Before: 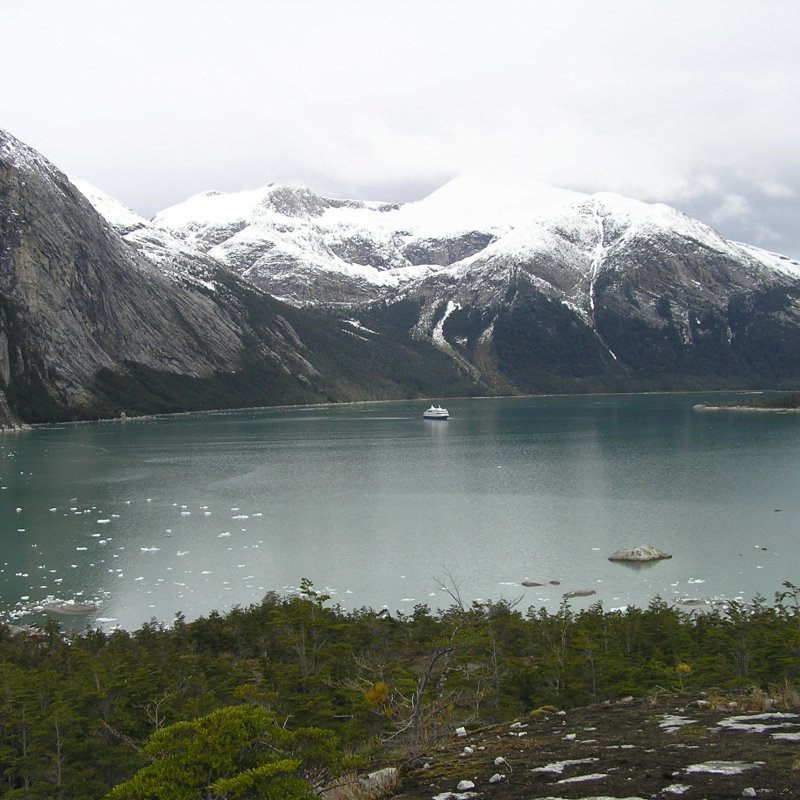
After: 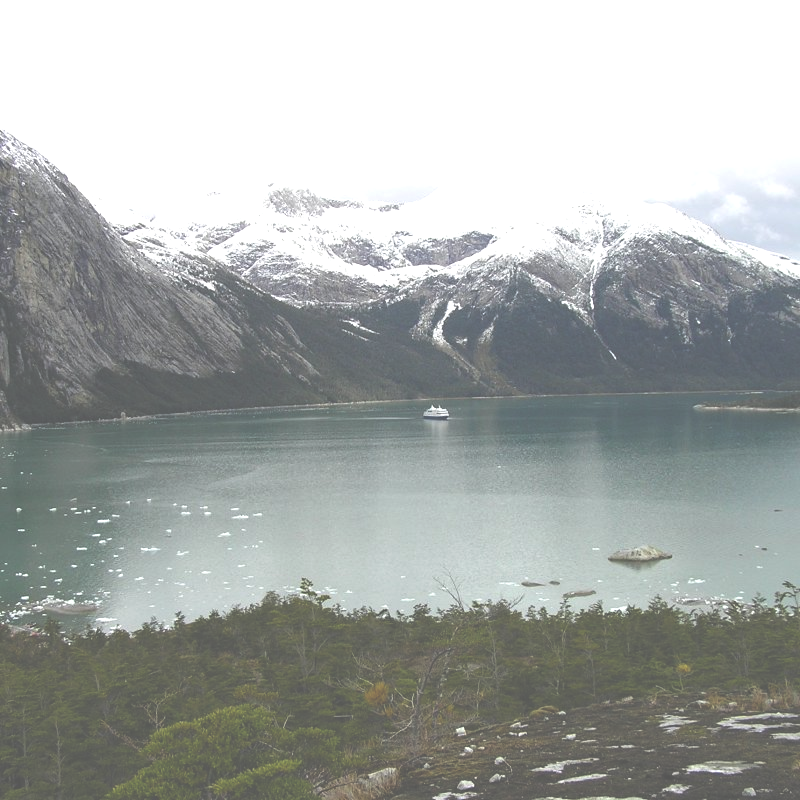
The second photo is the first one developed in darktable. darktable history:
haze removal: strength 0.297, distance 0.257, compatibility mode true, adaptive false
exposure: black level correction -0.069, exposure 0.503 EV, compensate exposure bias true, compensate highlight preservation false
